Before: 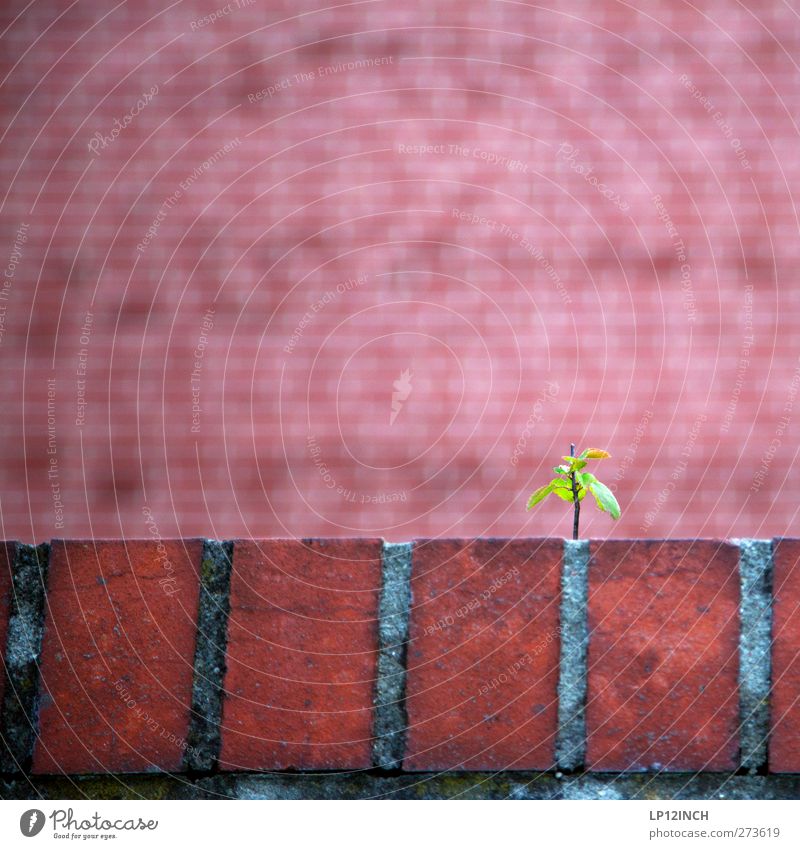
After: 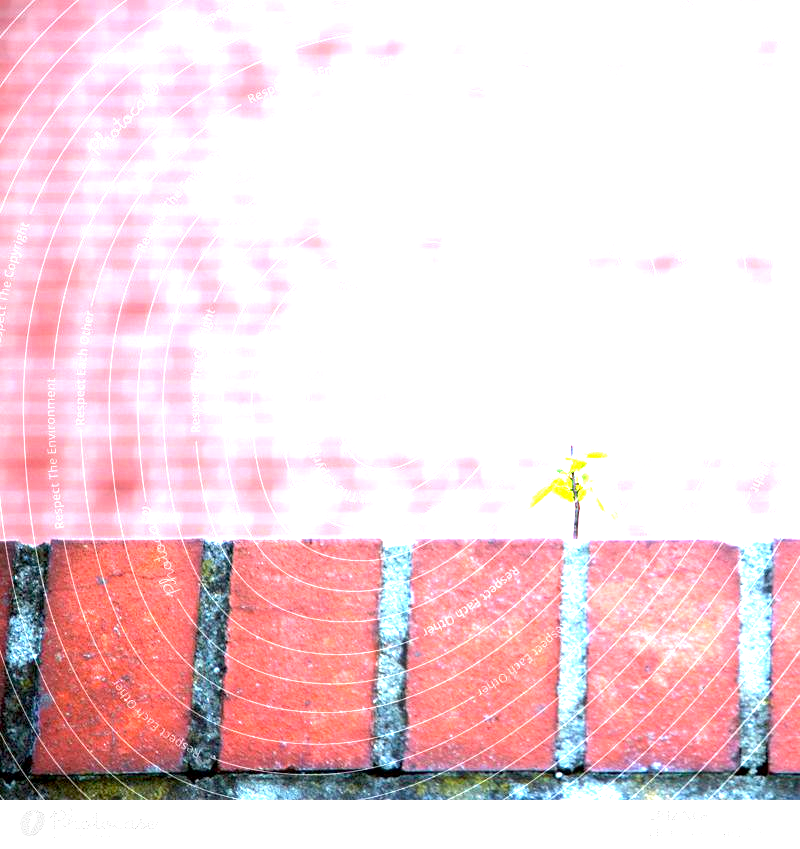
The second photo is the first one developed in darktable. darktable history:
exposure: black level correction 0.001, exposure 2.547 EV, compensate highlight preservation false
